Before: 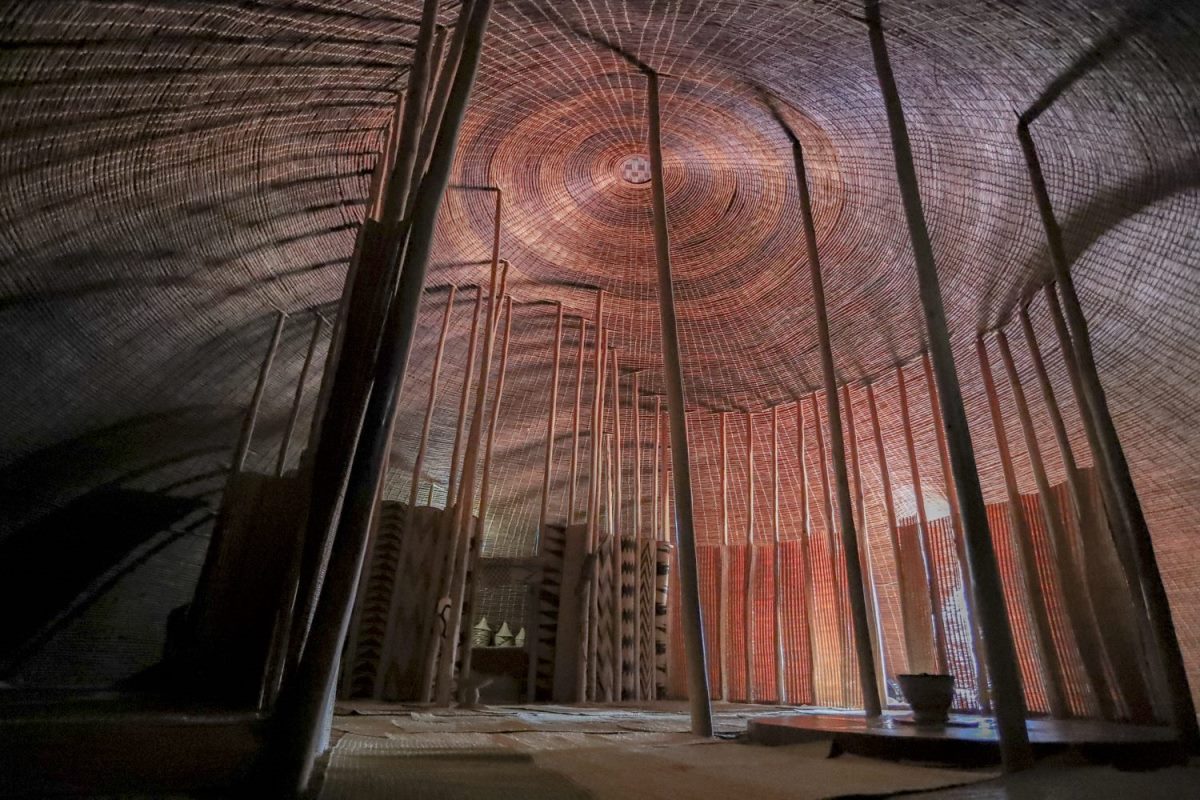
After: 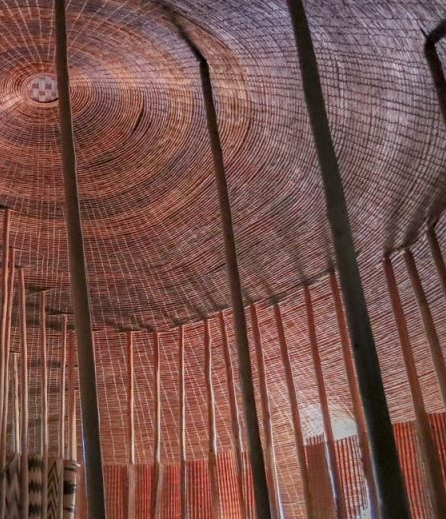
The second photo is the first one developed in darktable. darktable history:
crop and rotate: left 49.497%, top 10.13%, right 13.272%, bottom 24.874%
contrast brightness saturation: contrast 0.026, brightness -0.041
